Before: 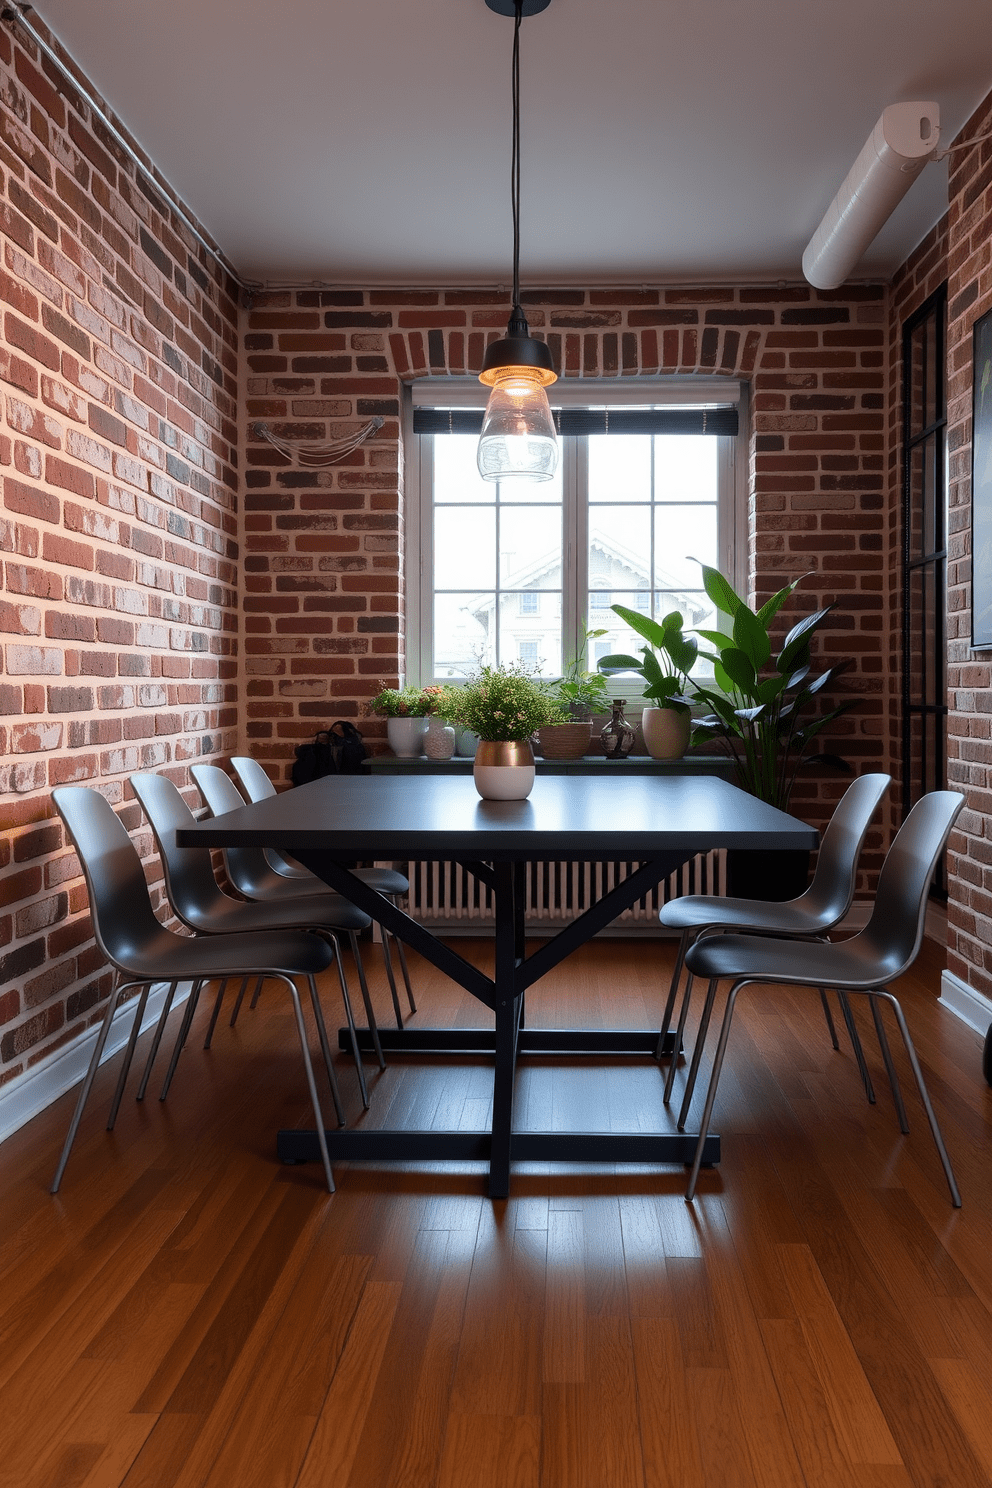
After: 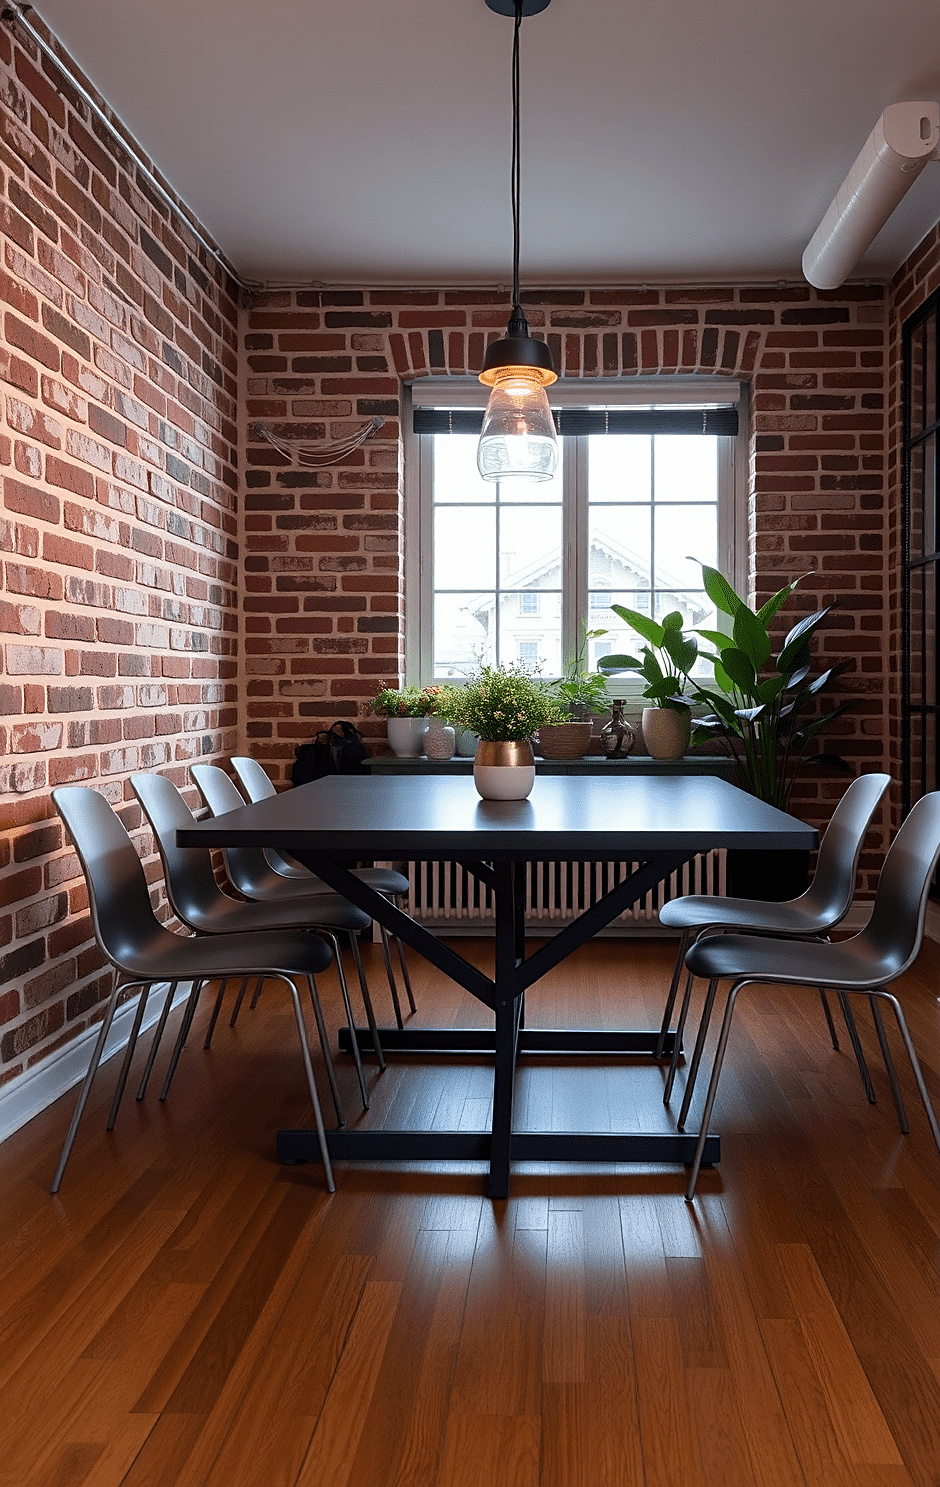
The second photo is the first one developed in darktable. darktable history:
crop and rotate: right 5.167%
sharpen: on, module defaults
